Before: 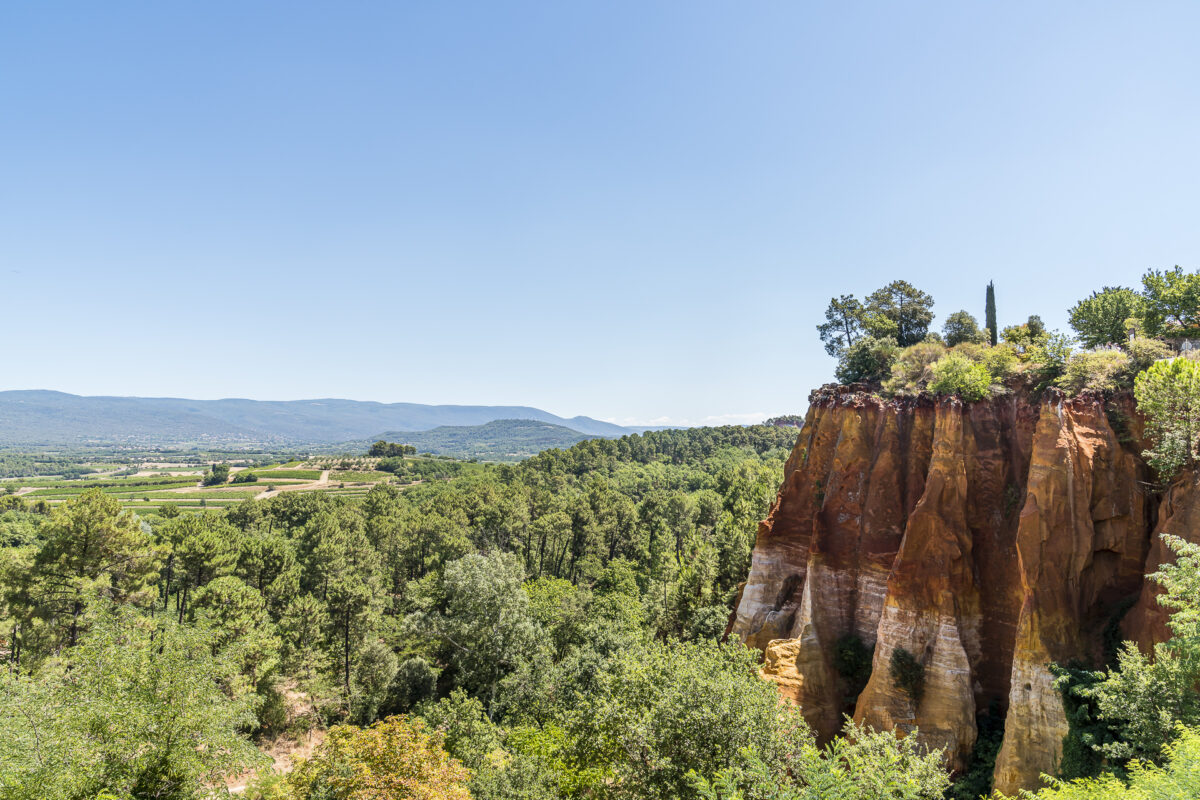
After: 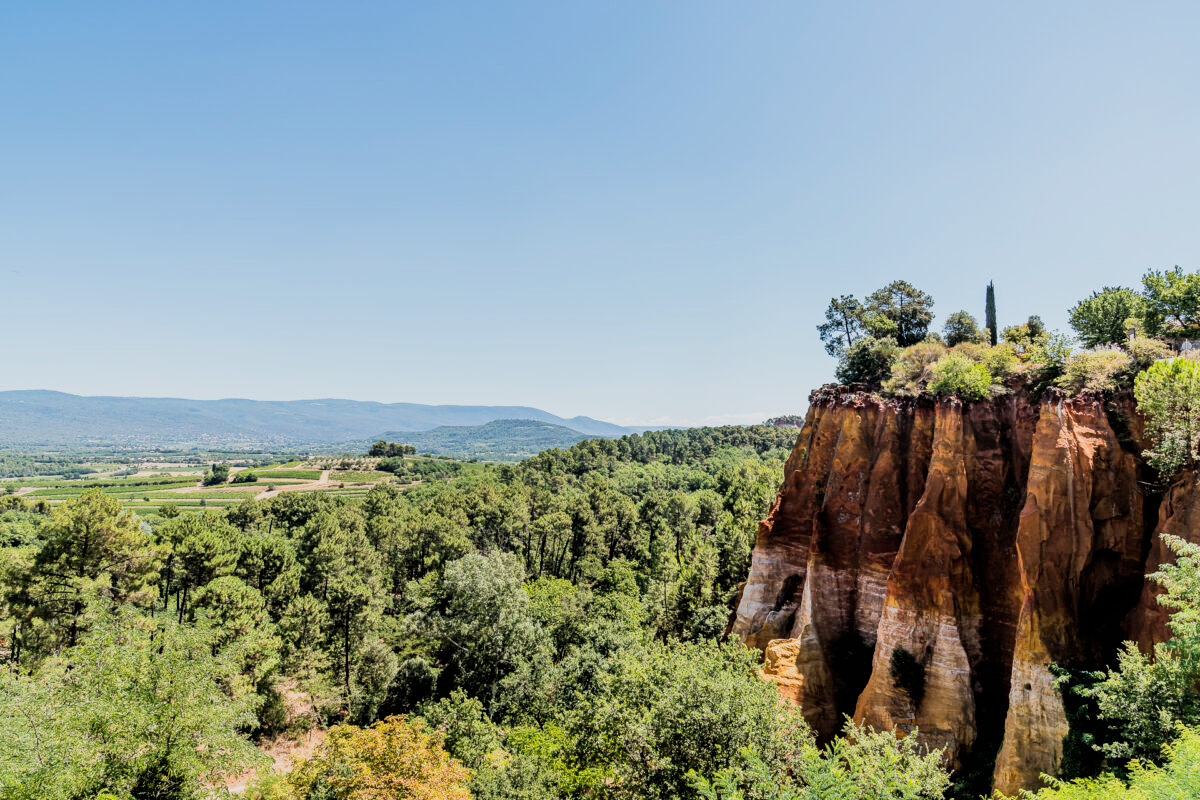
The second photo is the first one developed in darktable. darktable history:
filmic rgb: black relative exposure -5.09 EV, white relative exposure 3.98 EV, threshold 5.96 EV, hardness 2.9, contrast 1.297, highlights saturation mix -10.34%, enable highlight reconstruction true
